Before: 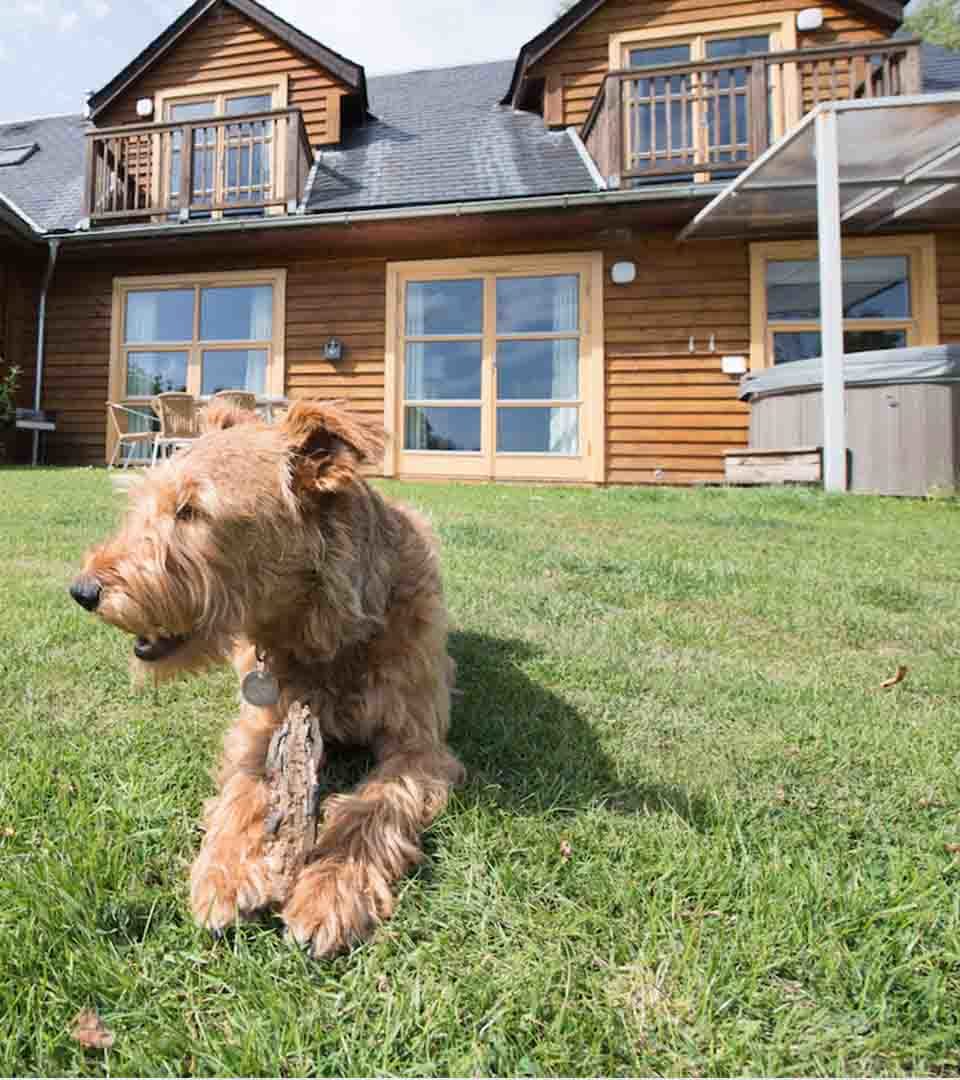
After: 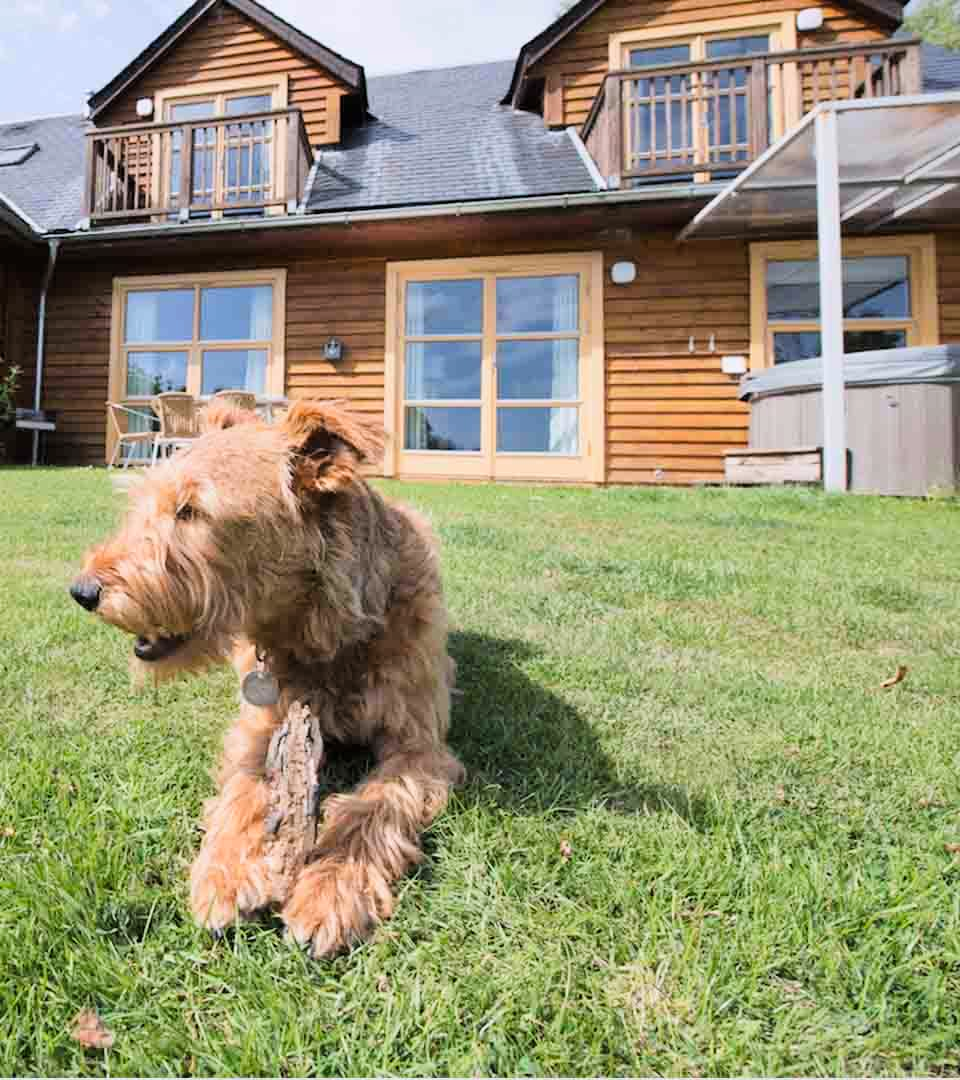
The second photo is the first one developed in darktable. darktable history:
shadows and highlights: shadows 25, white point adjustment -3, highlights -30
tone curve: curves: ch0 [(0, 0) (0.004, 0.001) (0.133, 0.112) (0.325, 0.362) (0.832, 0.893) (1, 1)], color space Lab, linked channels, preserve colors none
white balance: red 1.004, blue 1.024
